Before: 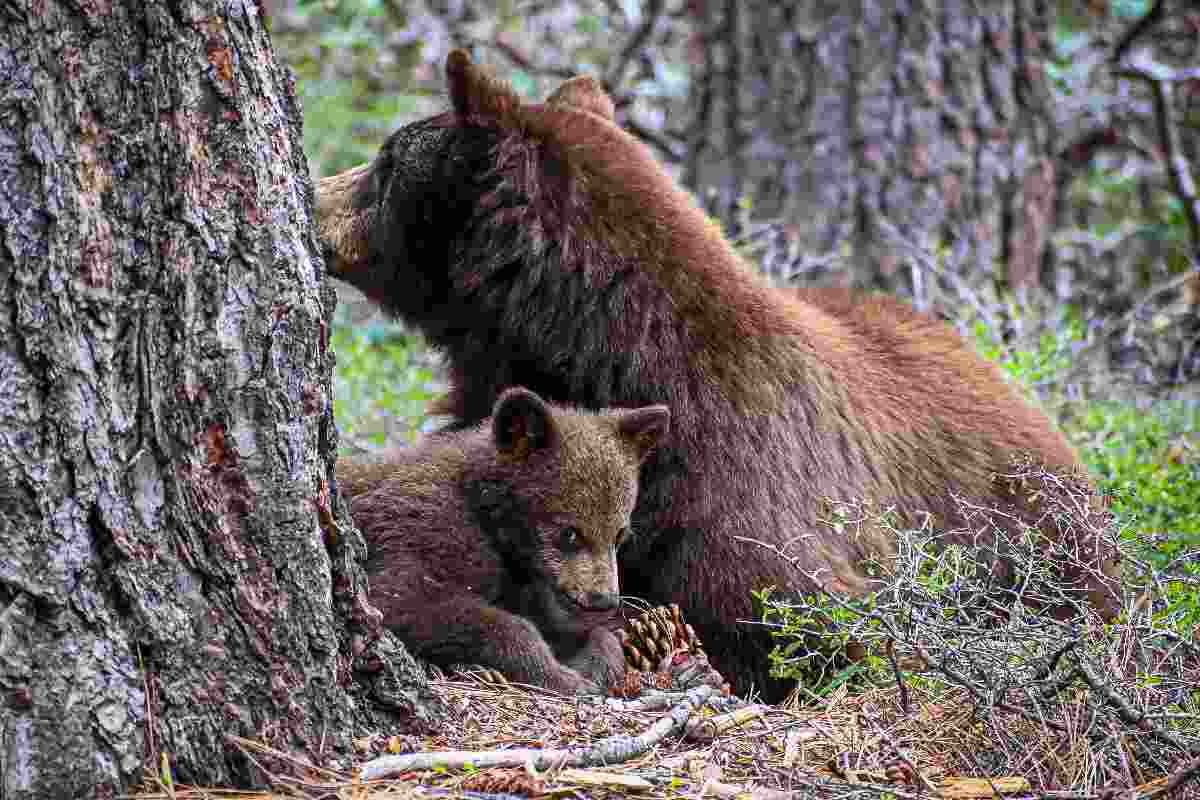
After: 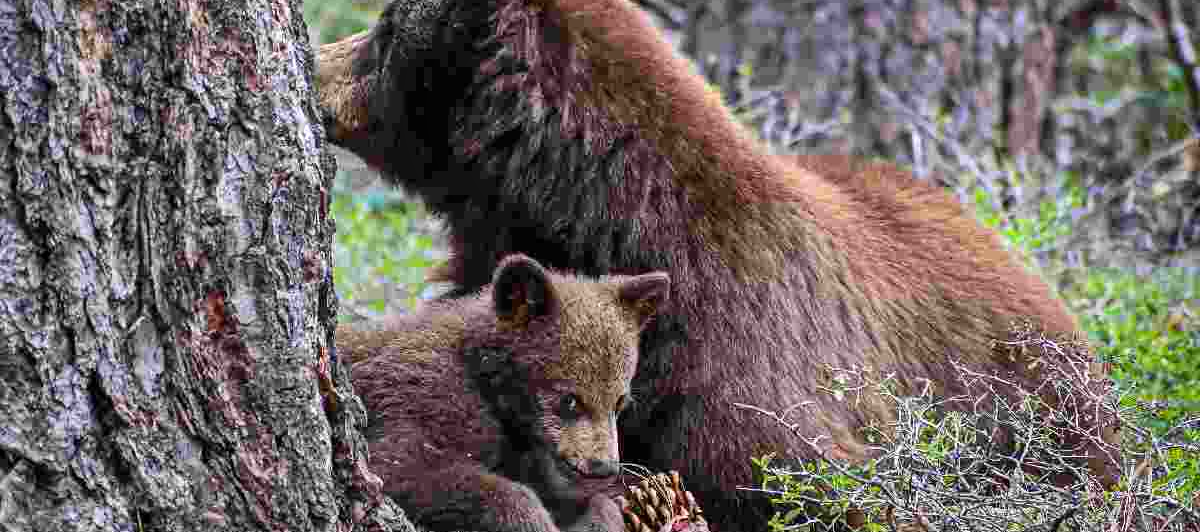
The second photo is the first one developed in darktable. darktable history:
crop: top 16.741%, bottom 16.719%
shadows and highlights: low approximation 0.01, soften with gaussian
